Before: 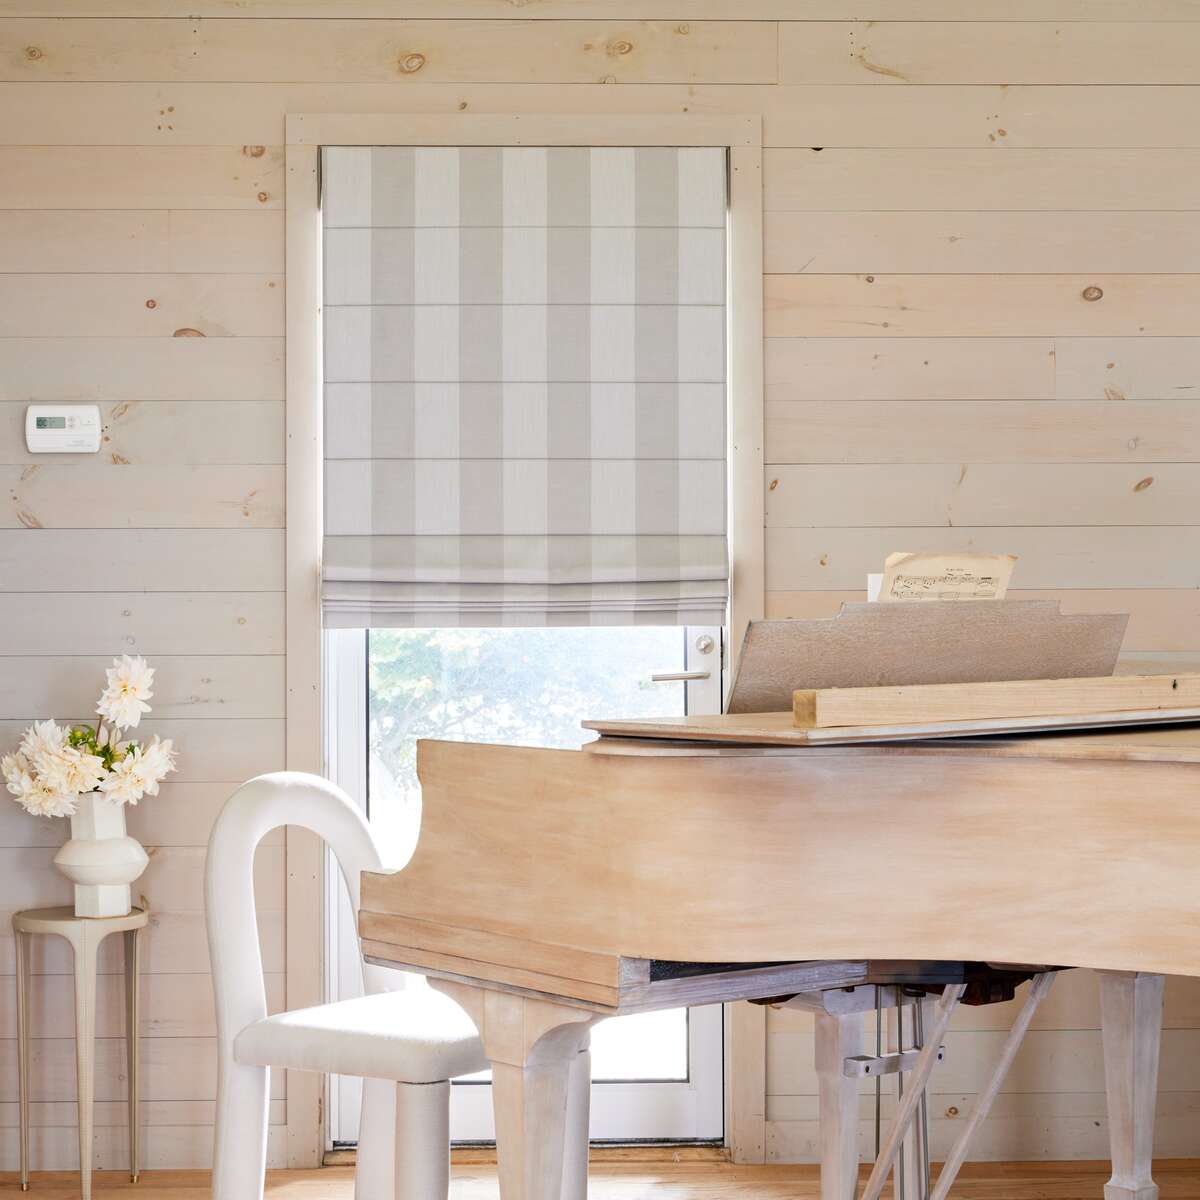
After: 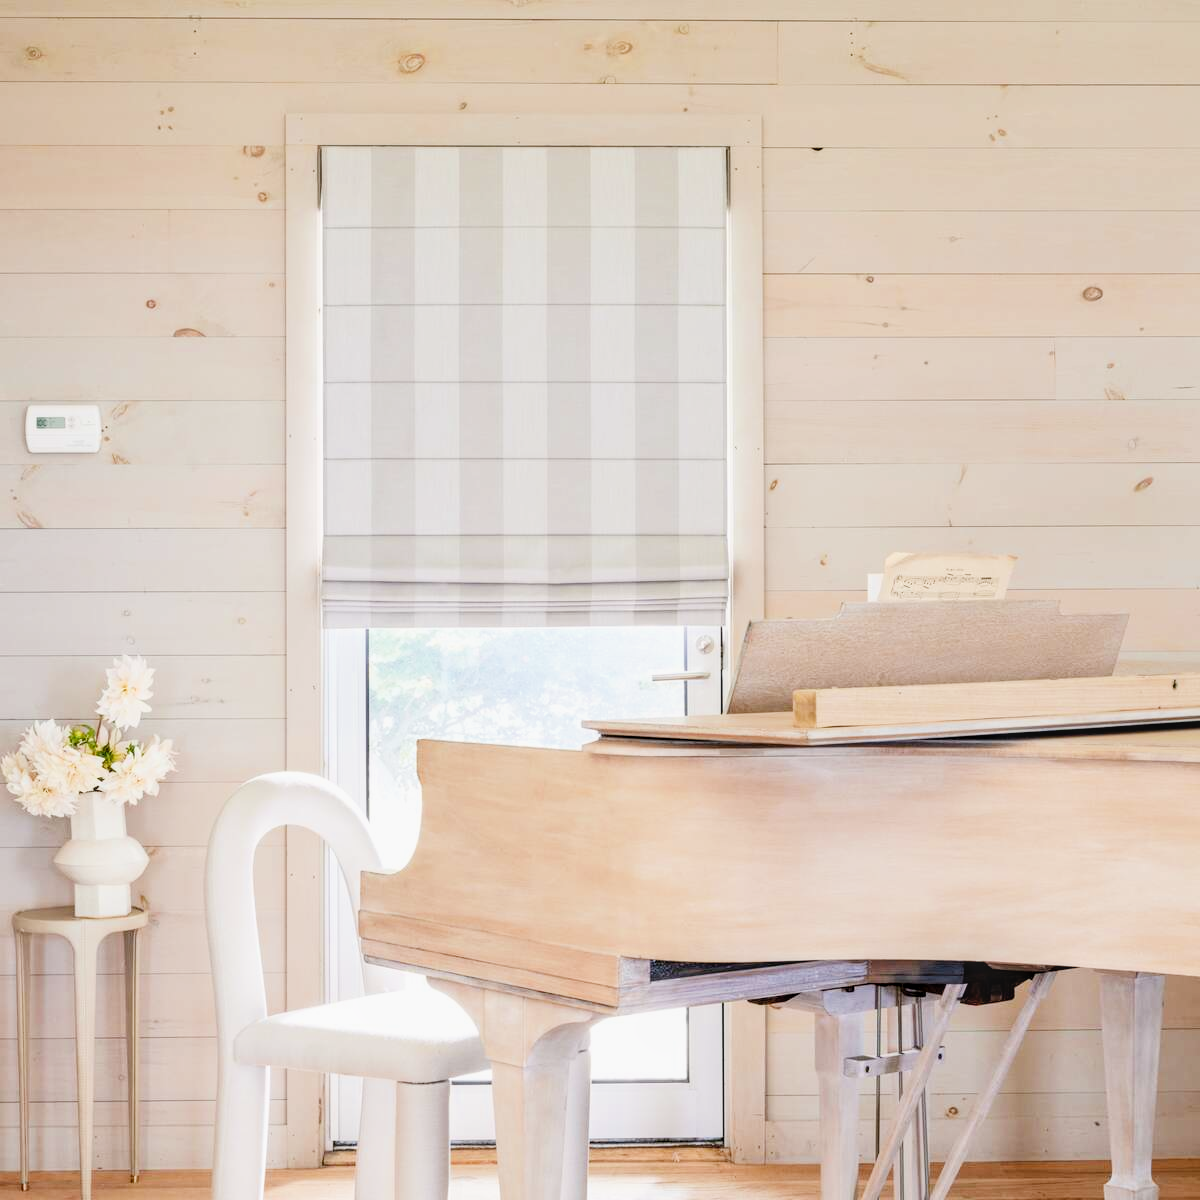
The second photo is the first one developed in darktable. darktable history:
filmic rgb: black relative exposure -7.65 EV, white relative exposure 4.56 EV, hardness 3.61, iterations of high-quality reconstruction 0
exposure: black level correction 0, exposure 1.016 EV, compensate highlight preservation false
local contrast: on, module defaults
